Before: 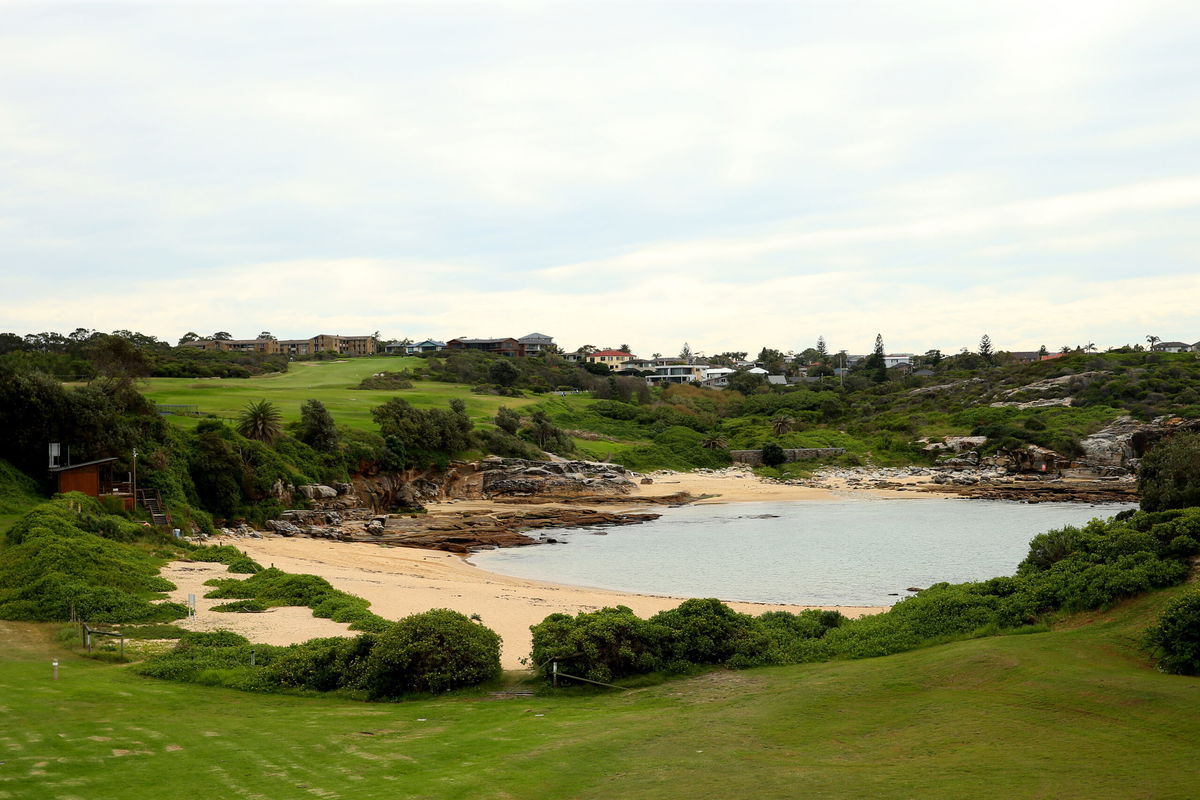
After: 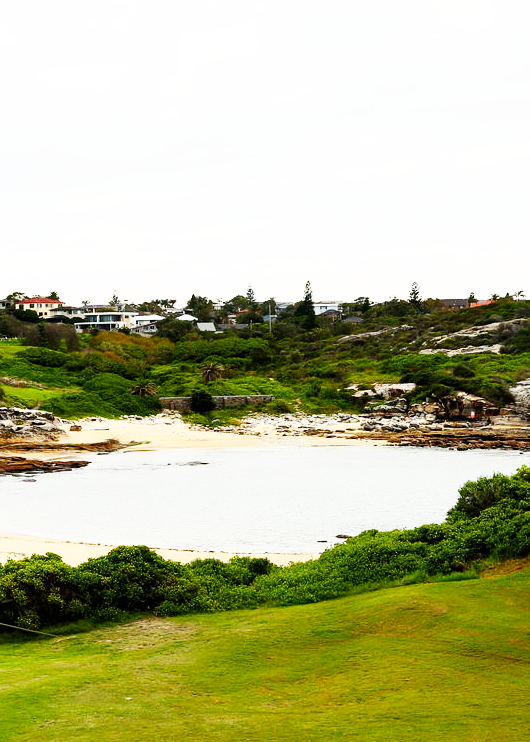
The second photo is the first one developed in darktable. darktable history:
base curve: curves: ch0 [(0, 0) (0.007, 0.004) (0.027, 0.03) (0.046, 0.07) (0.207, 0.54) (0.442, 0.872) (0.673, 0.972) (1, 1)], preserve colors none
crop: left 47.628%, top 6.643%, right 7.874%
shadows and highlights: radius 118.69, shadows 42.21, highlights -61.56, soften with gaussian
